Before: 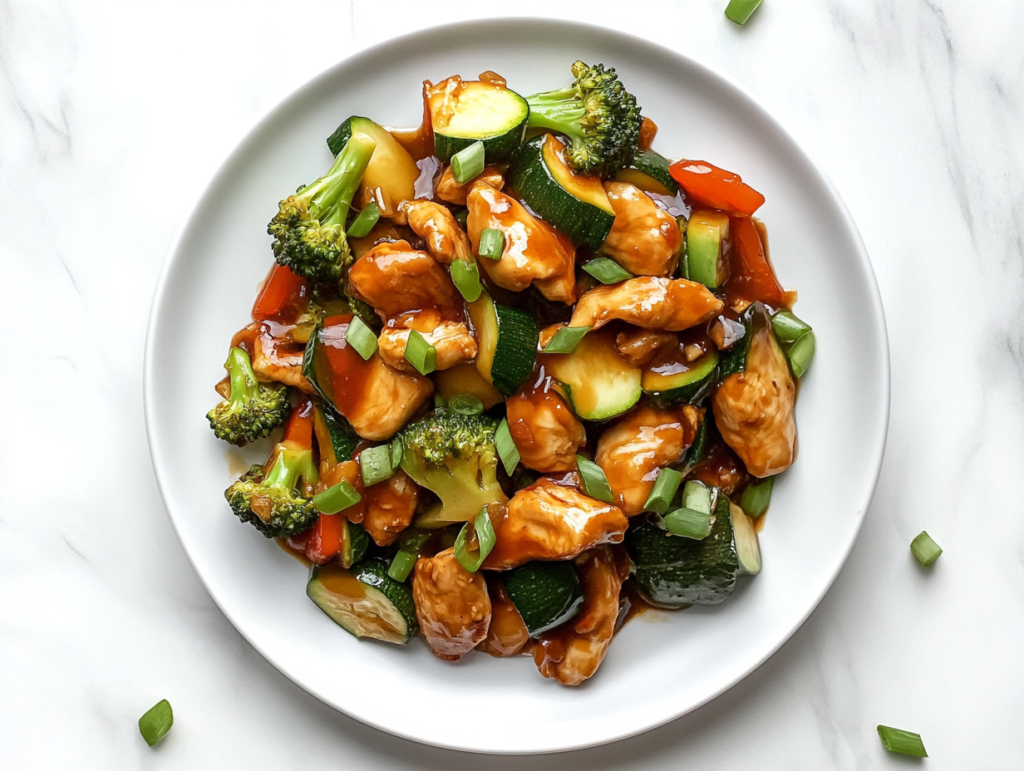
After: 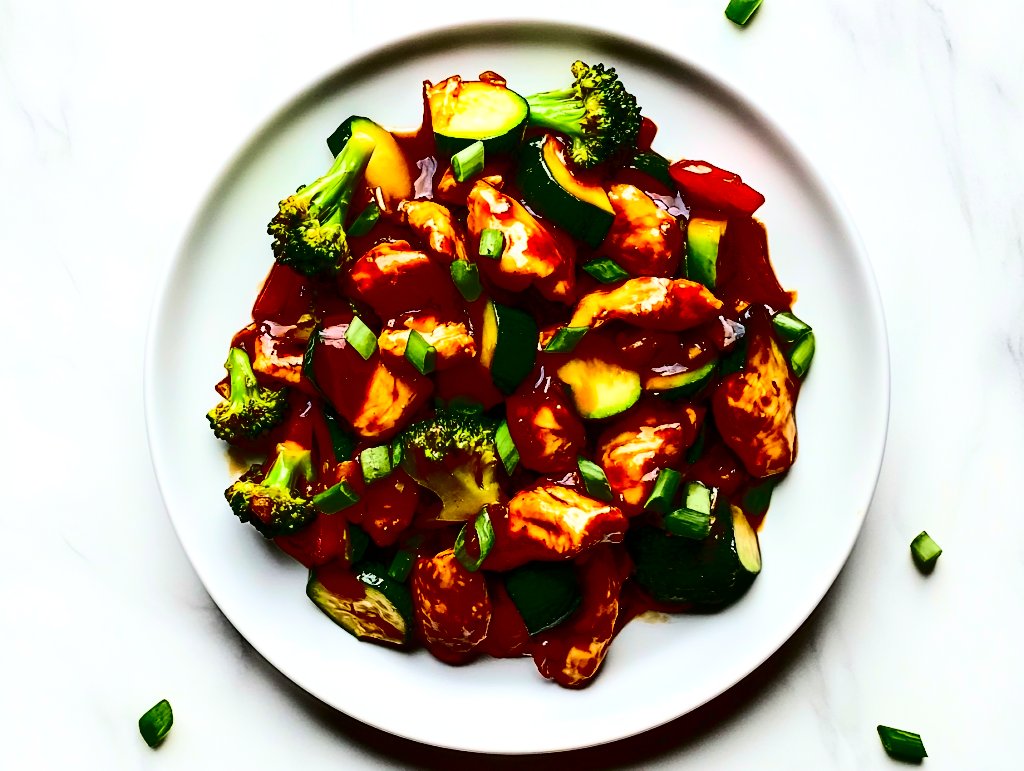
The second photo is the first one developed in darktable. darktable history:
contrast brightness saturation: contrast 0.779, brightness -0.983, saturation 0.994
velvia: strength 26.47%
